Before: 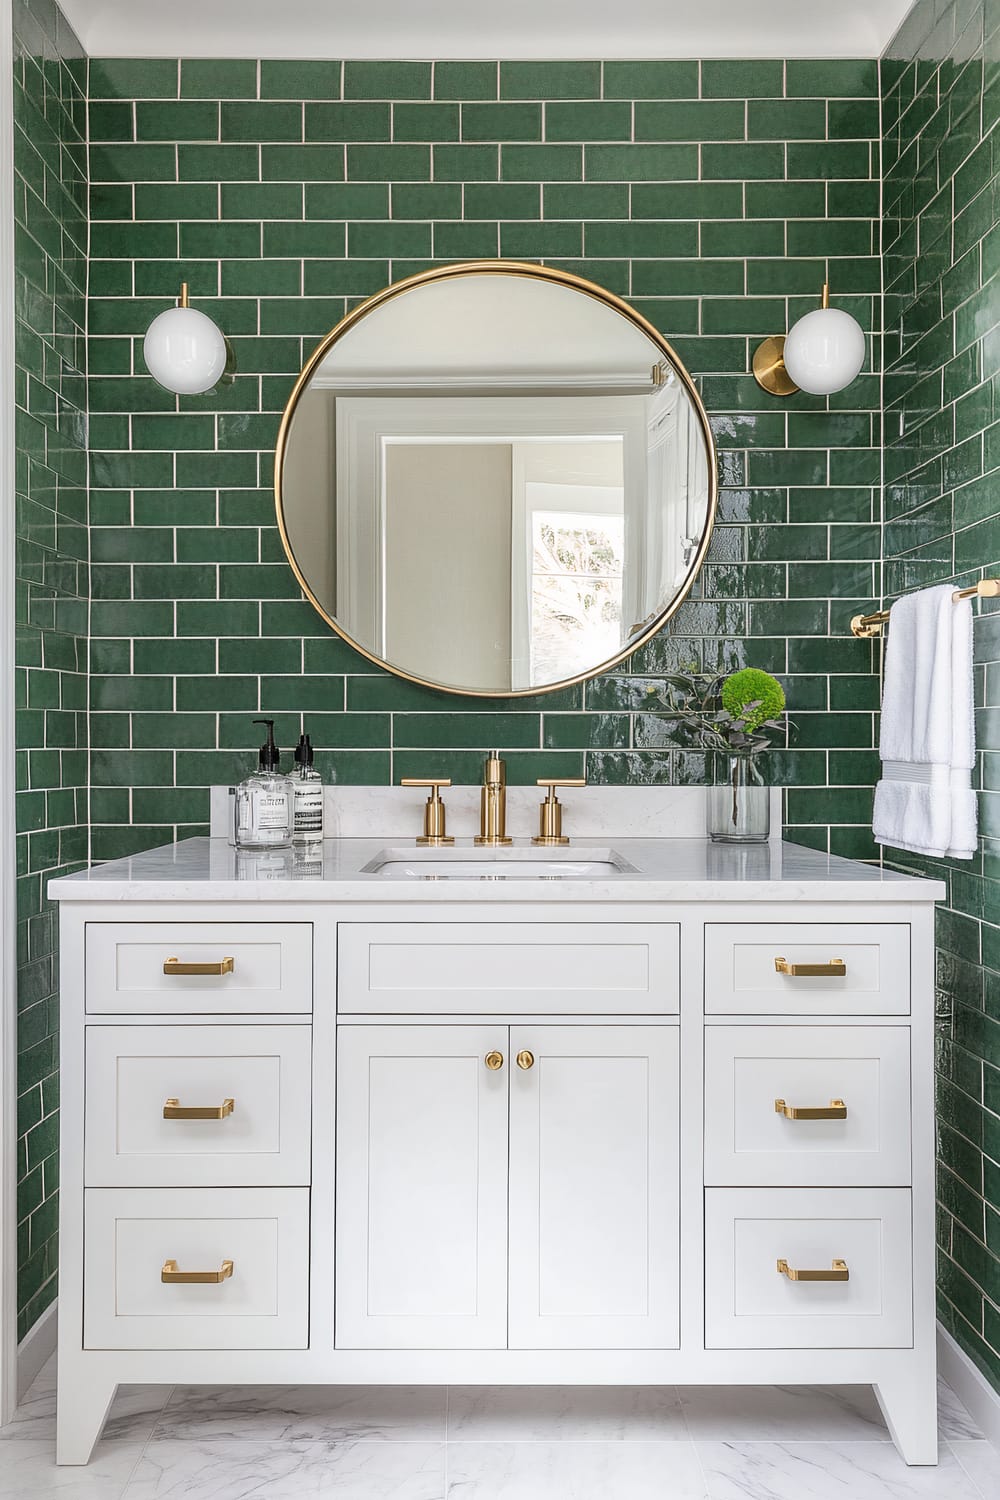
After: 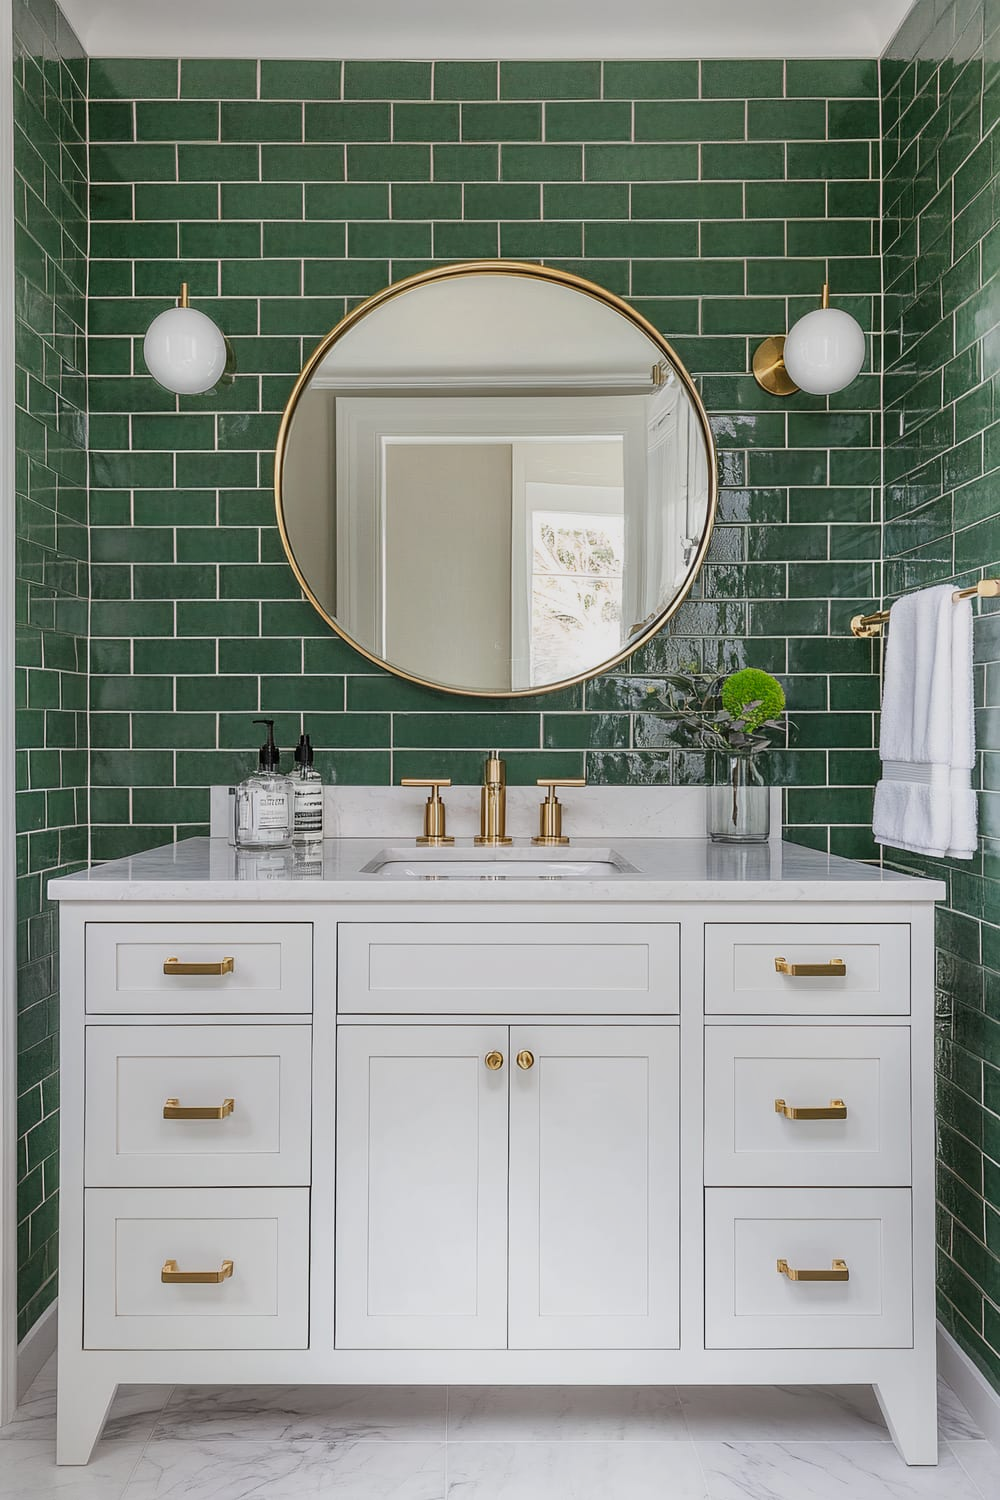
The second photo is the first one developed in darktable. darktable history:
shadows and highlights: radius 121.17, shadows 21.71, white point adjustment -9.54, highlights -12.96, soften with gaussian
